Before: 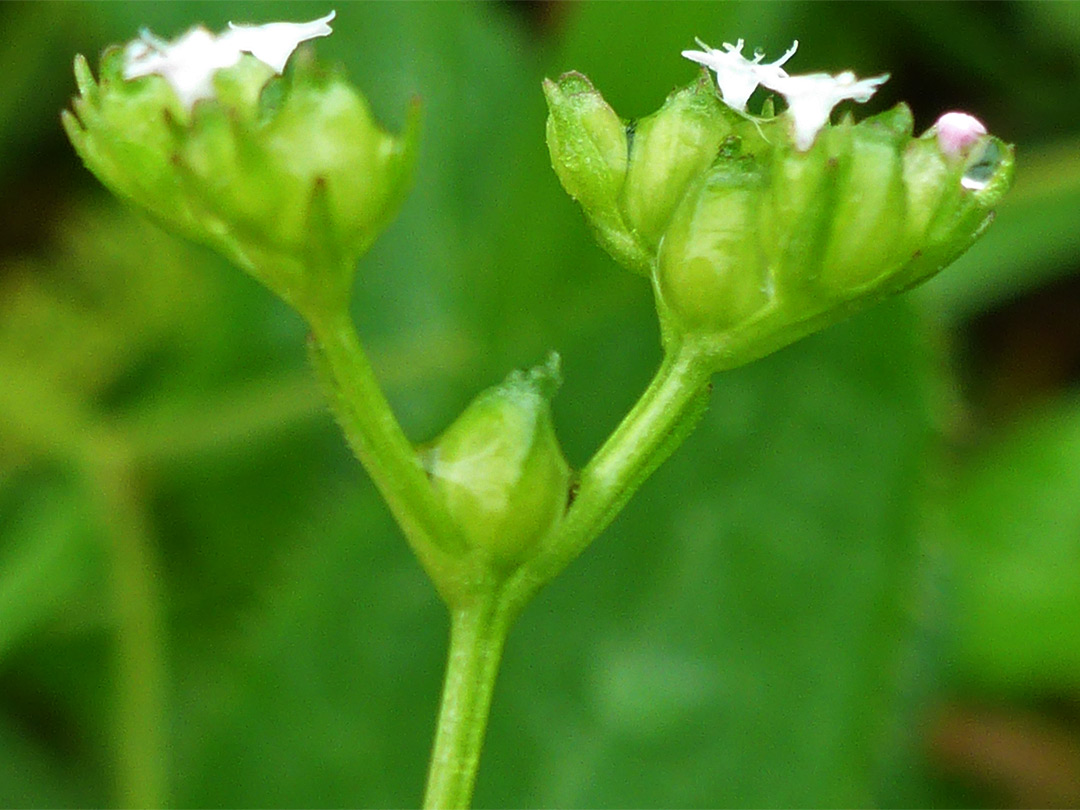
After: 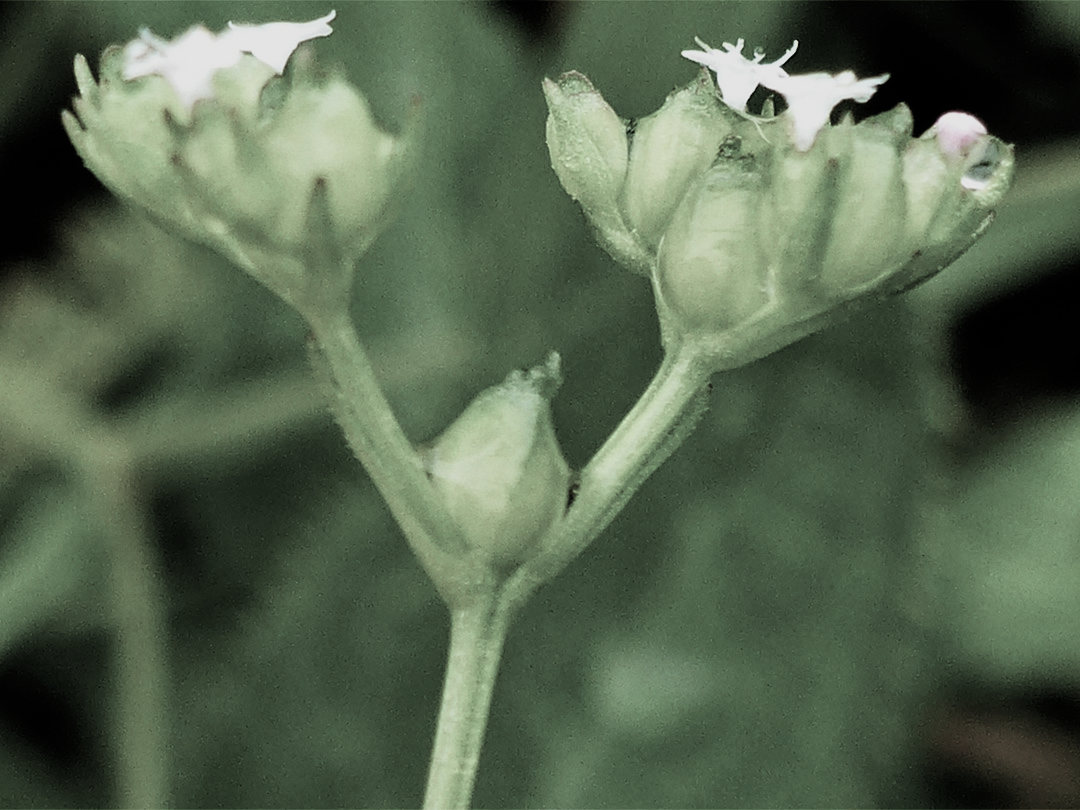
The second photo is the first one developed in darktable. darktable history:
filmic rgb: black relative exposure -5.05 EV, white relative exposure 3.97 EV, hardness 2.89, contrast 1.296, highlights saturation mix -31.39%, color science v4 (2020)
color balance rgb: perceptual saturation grading › global saturation 20%, perceptual saturation grading › highlights -24.907%, perceptual saturation grading › shadows 25.387%, saturation formula JzAzBz (2021)
